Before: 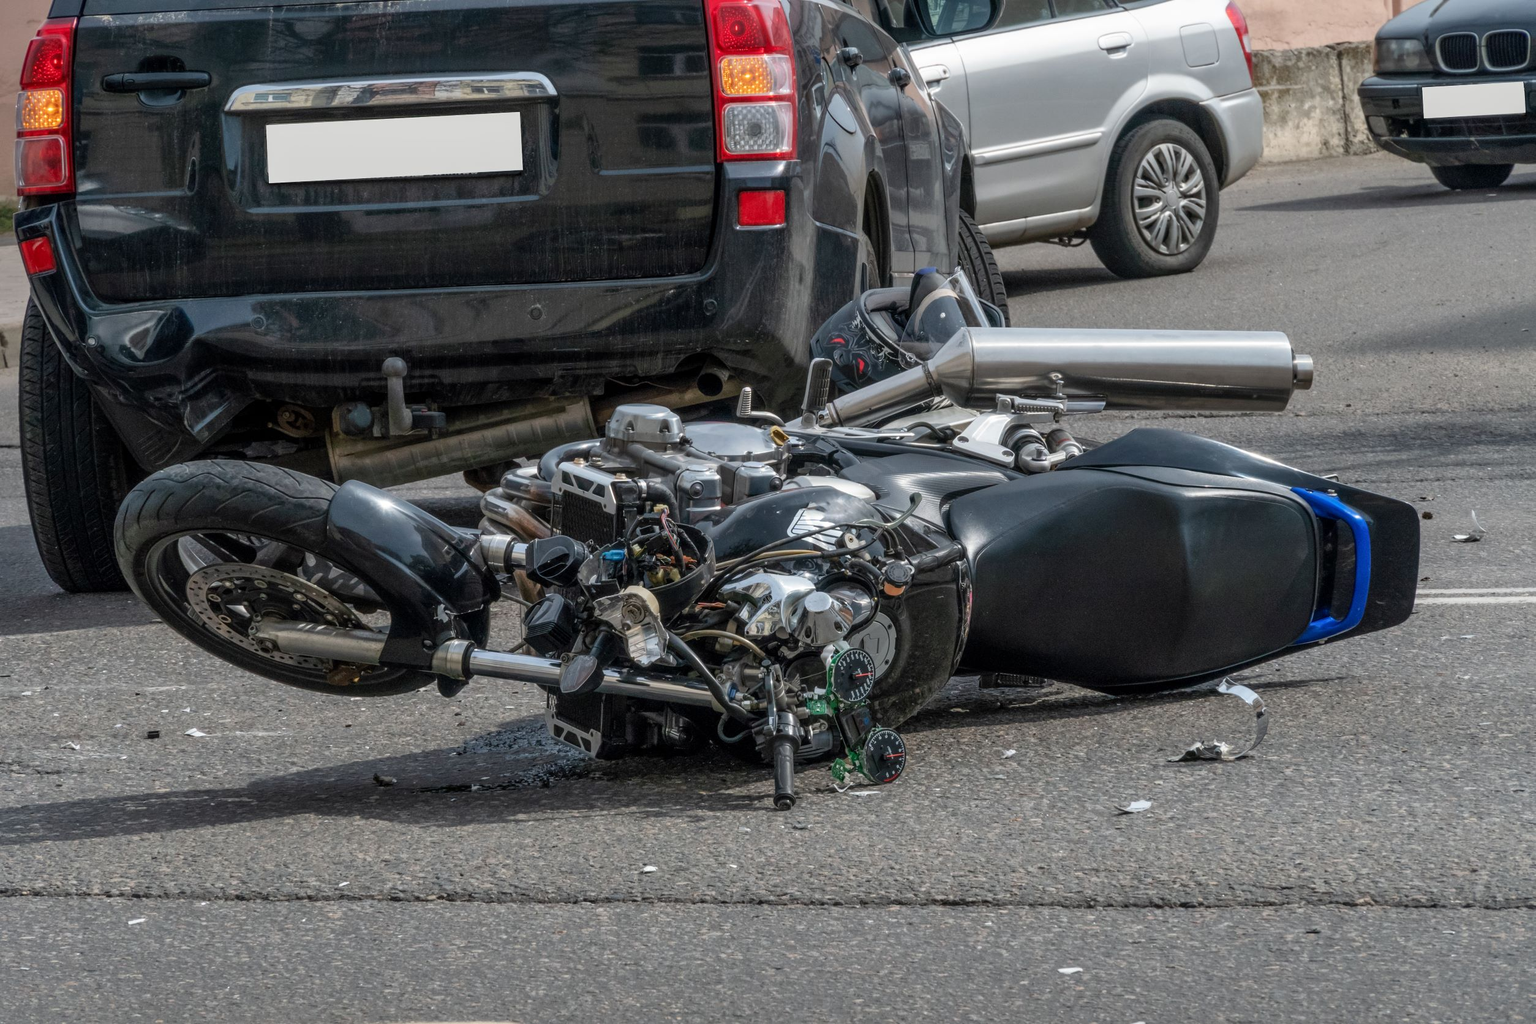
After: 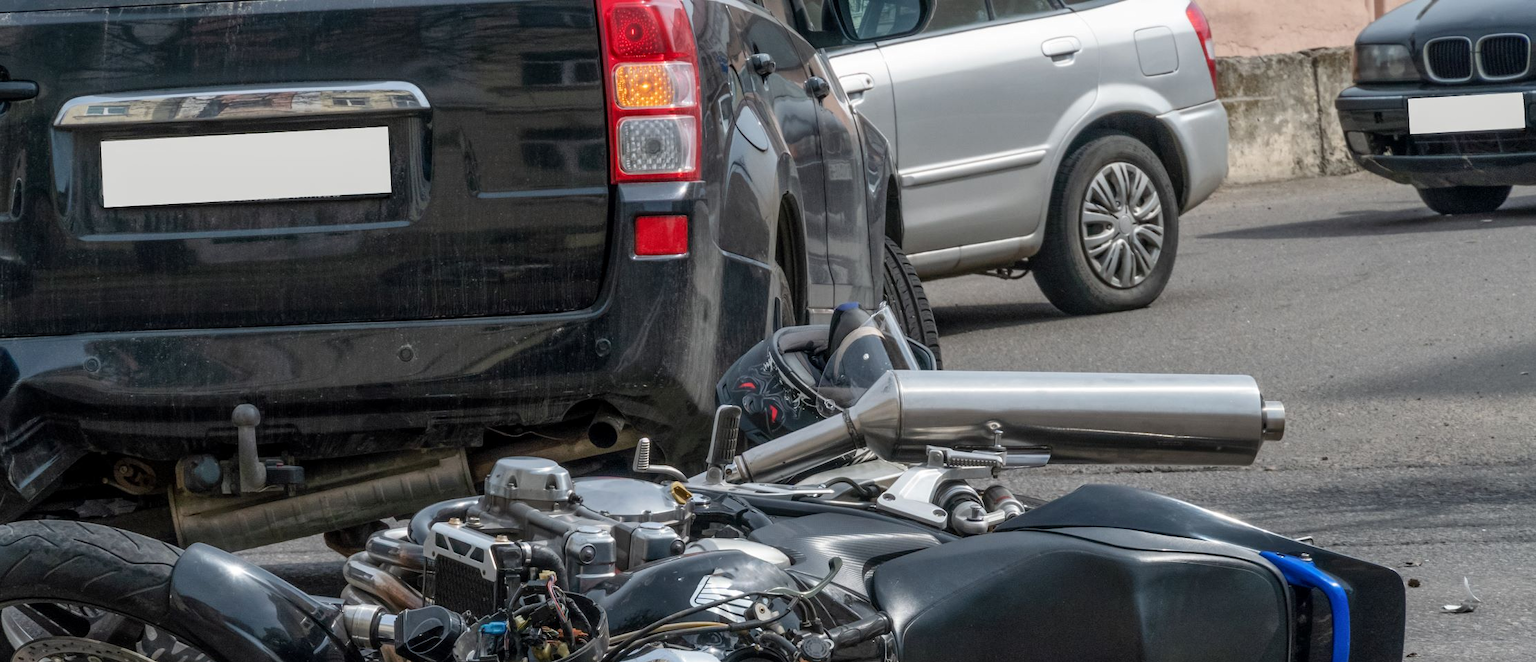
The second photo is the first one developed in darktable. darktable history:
local contrast: mode bilateral grid, contrast 14, coarseness 35, detail 105%, midtone range 0.2
crop and rotate: left 11.563%, bottom 42.734%
